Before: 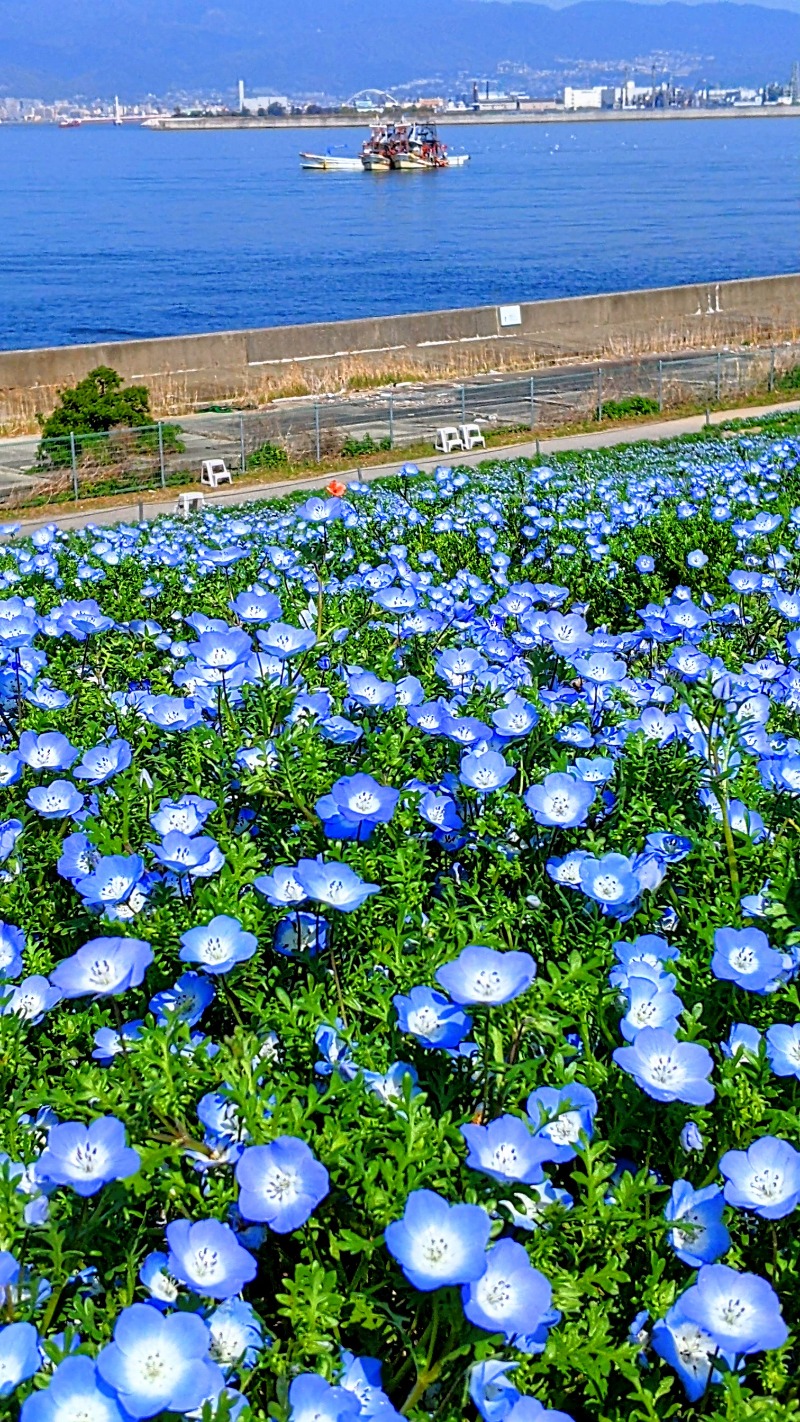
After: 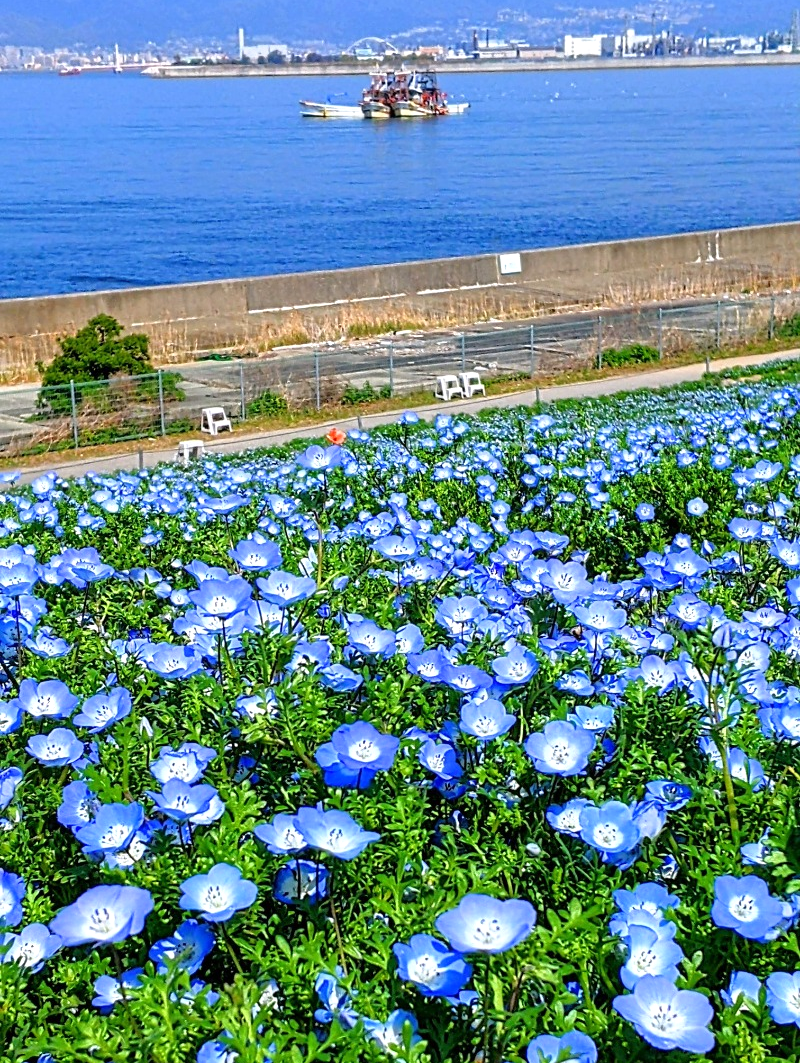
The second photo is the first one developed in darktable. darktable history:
crop: top 3.718%, bottom 21.462%
exposure: exposure 0.2 EV, compensate exposure bias true, compensate highlight preservation false
